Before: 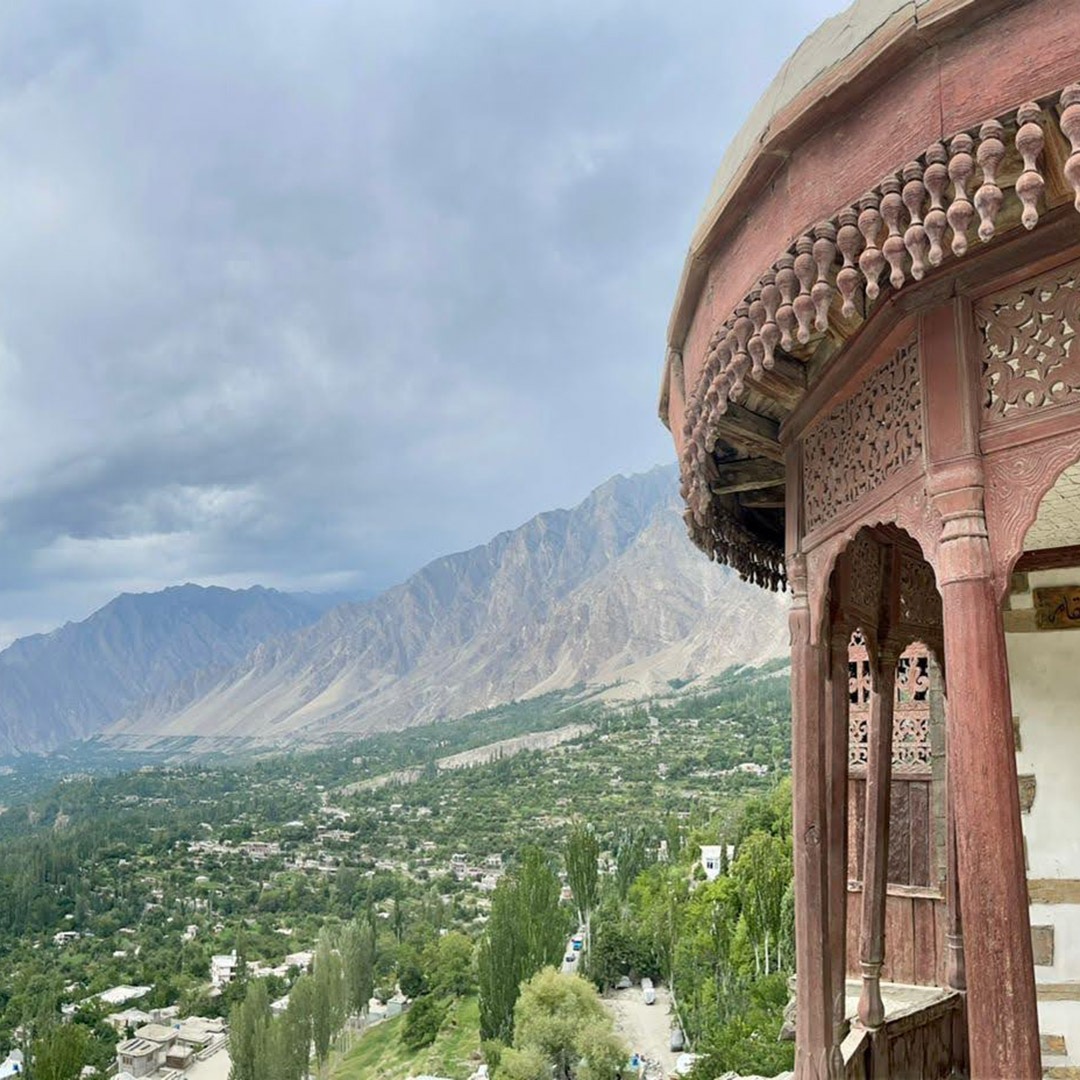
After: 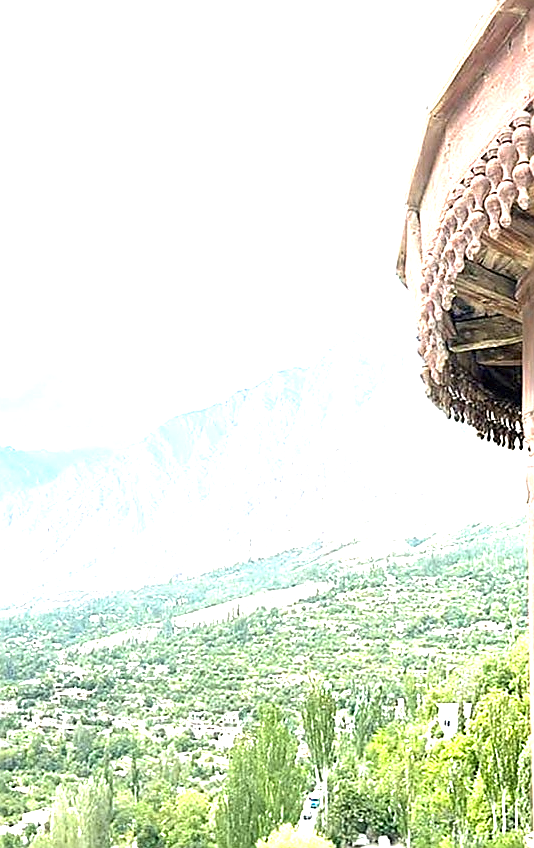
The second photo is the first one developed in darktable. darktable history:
sharpen: radius 1.4, amount 1.25, threshold 0.7
exposure: black level correction 0, exposure 1.9 EV, compensate highlight preservation false
crop and rotate: angle 0.02°, left 24.353%, top 13.219%, right 26.156%, bottom 8.224%
